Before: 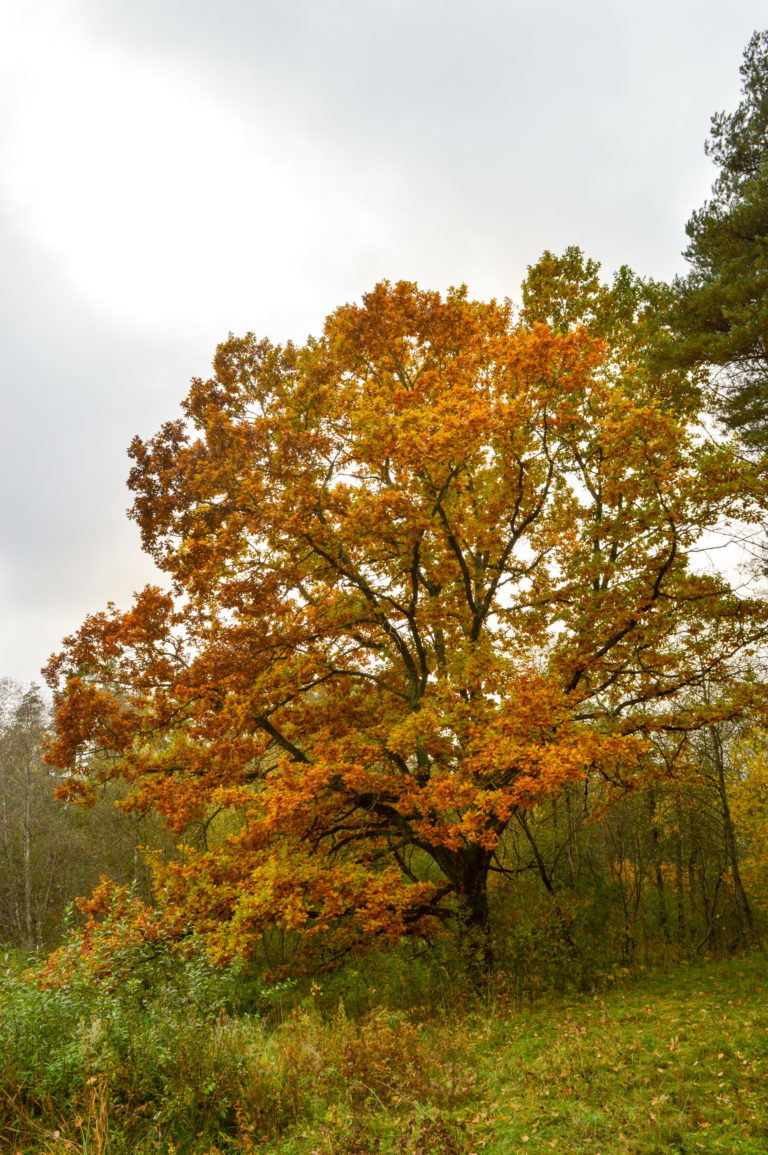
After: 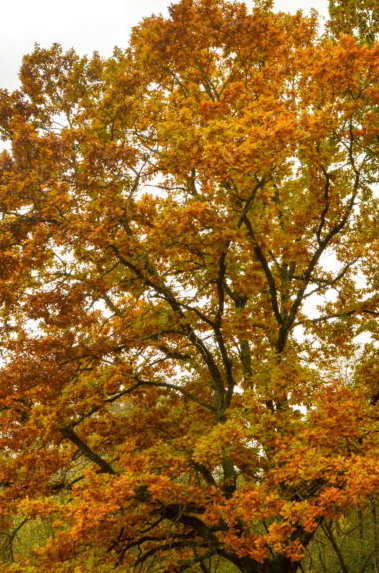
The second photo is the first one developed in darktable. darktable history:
crop: left 25.323%, top 25.094%, right 25.281%, bottom 25.258%
